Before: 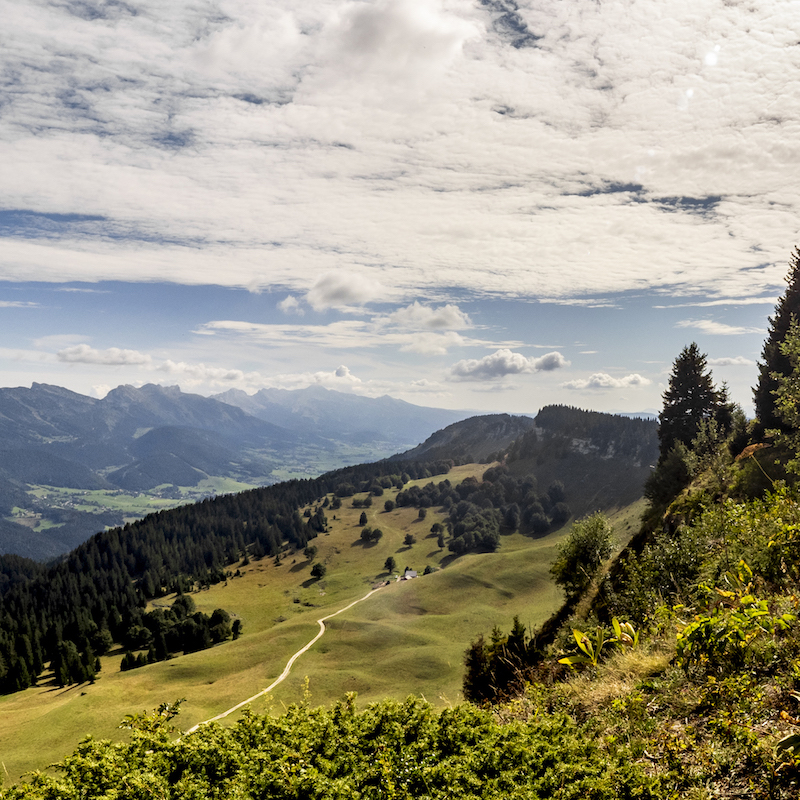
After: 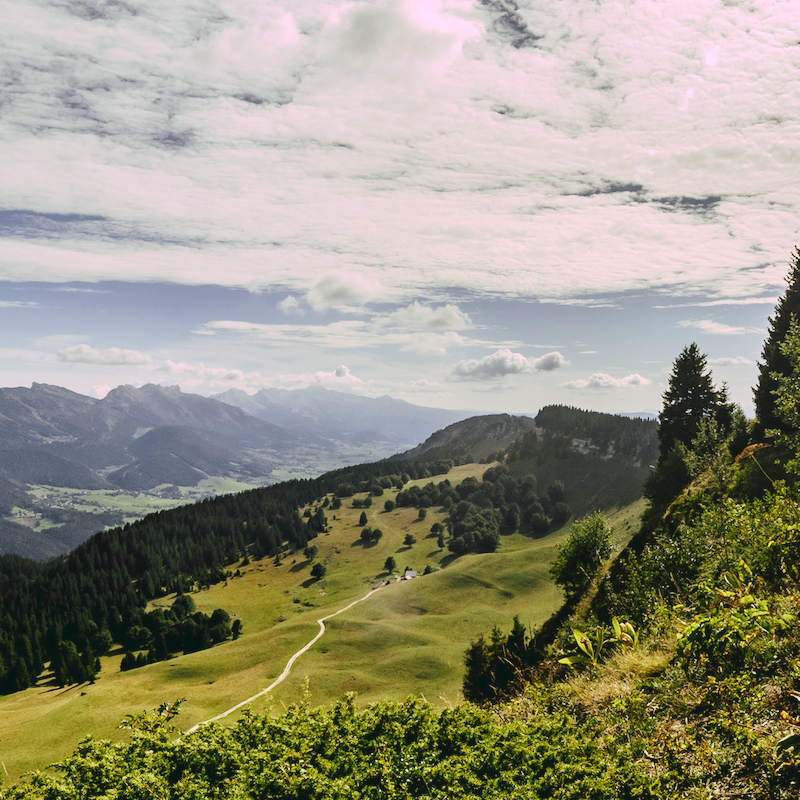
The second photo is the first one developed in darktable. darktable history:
tone curve: curves: ch0 [(0, 0) (0.003, 0.054) (0.011, 0.058) (0.025, 0.069) (0.044, 0.087) (0.069, 0.1) (0.1, 0.123) (0.136, 0.152) (0.177, 0.183) (0.224, 0.234) (0.277, 0.291) (0.335, 0.367) (0.399, 0.441) (0.468, 0.524) (0.543, 0.6) (0.623, 0.673) (0.709, 0.744) (0.801, 0.812) (0.898, 0.89) (1, 1)], preserve colors none
color look up table: target L [98.64, 96.69, 91.16, 87.86, 86.97, 87.43, 82.78, 69.01, 66.35, 60.61, 61.92, 46.1, 33.78, 16.89, 201.76, 83.21, 72.89, 69.57, 71.26, 61.04, 55.14, 48.55, 48.86, 45.79, 17.53, 2.07, 96.47, 80.2, 80.24, 76.92, 71.46, 60.05, 57.88, 57.49, 52.9, 42.95, 35.51, 41.53, 32.36, 39.82, 19.19, 15.24, 5.895, 96.85, 94.04, 64.09, 54.17, 54.51, 37.19], target a [-29.31, -36.21, -6.63, -40.39, -36.8, -55.13, -76.24, -55.14, -21.57, -61.13, -44.58, -26.88, -33.82, -23.17, 0, 5.447, -1.308, 32.26, 42.58, 1.532, 24.85, 50.11, 33.29, 62.3, 27.63, 1.269, 18.17, 5.335, 24.55, 42.17, 48.69, 71.4, 0.529, 15.36, 29.35, 66.55, 6.812, 53.68, -2.11, 34.51, 32.78, 24.27, 8.035, -32.53, -60.66, -19.97, -11.43, 1.819, -20.34], target b [66.48, 20.25, 30.18, 62.53, 32.08, 11.06, 59.8, 37.78, 59.6, 55.98, 9.364, 44.7, 36.37, 26.55, -0.001, 2.581, 29.1, 61.7, 7.29, 61.56, 33.28, 57.12, 14.34, 30, 24.92, 2.665, -10.09, -34.21, -26.02, -22.76, -36.88, -28.98, 3.08, -58.63, -20.75, 1.379, -40.1, -44.54, 5.739, -66.95, -6.326, -40.85, -12.69, -8.693, -15.27, -5.019, -44.16, -15.44, -10.93], num patches 49
